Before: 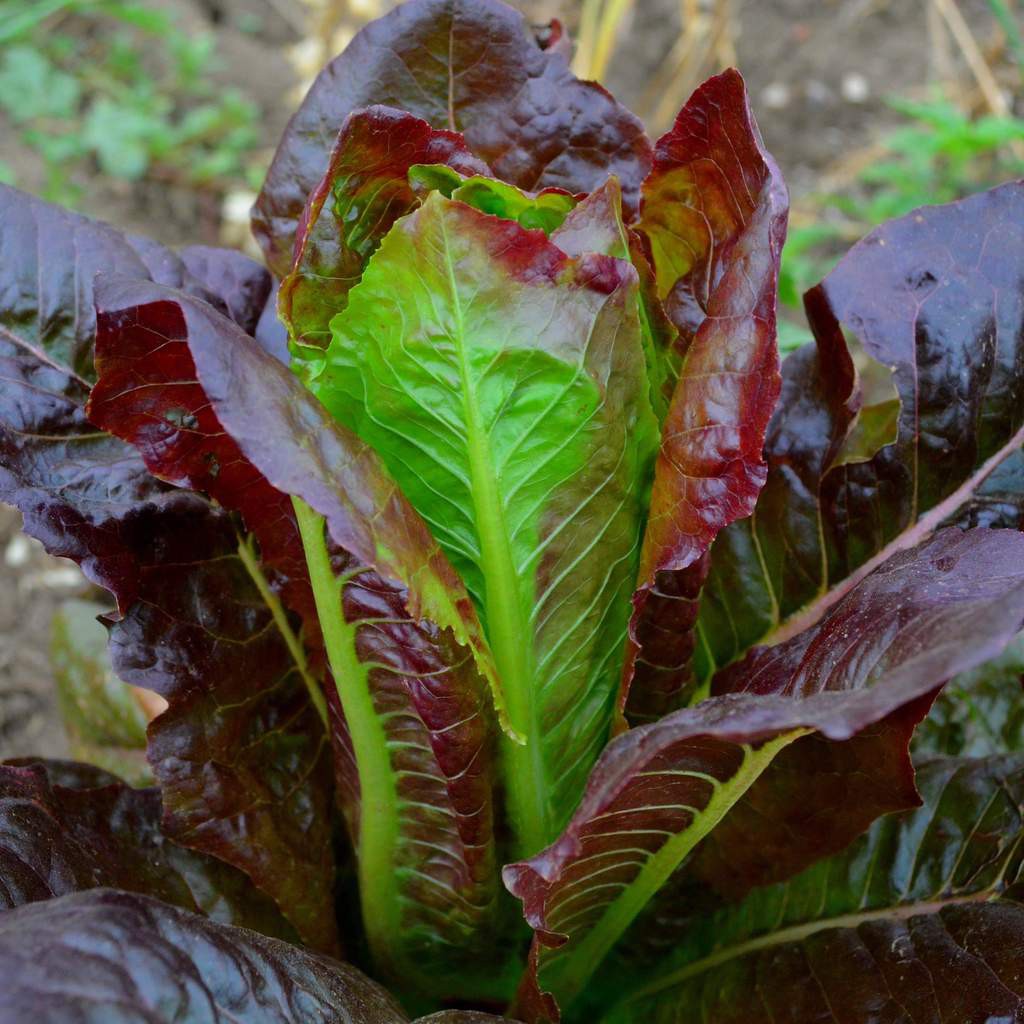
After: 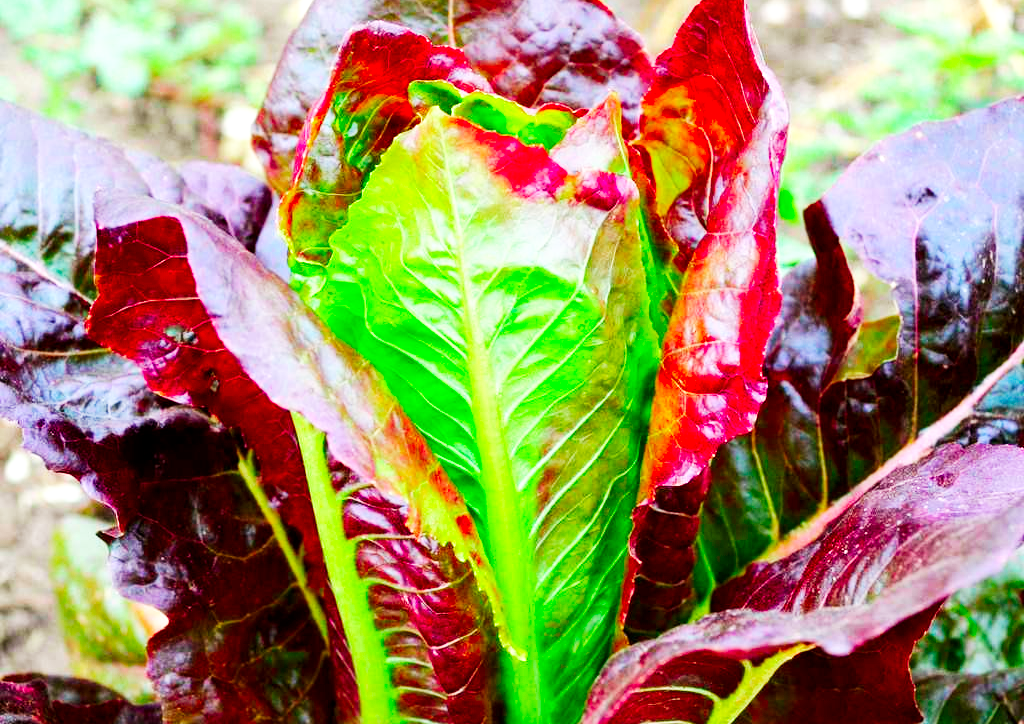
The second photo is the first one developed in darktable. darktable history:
white balance: red 1.009, blue 0.985
base curve: curves: ch0 [(0, 0) (0.007, 0.004) (0.027, 0.03) (0.046, 0.07) (0.207, 0.54) (0.442, 0.872) (0.673, 0.972) (1, 1)], preserve colors none
exposure: black level correction 0.001, exposure 0.5 EV, compensate exposure bias true, compensate highlight preservation false
crop and rotate: top 8.293%, bottom 20.996%
color contrast: green-magenta contrast 1.73, blue-yellow contrast 1.15
local contrast: highlights 100%, shadows 100%, detail 120%, midtone range 0.2
